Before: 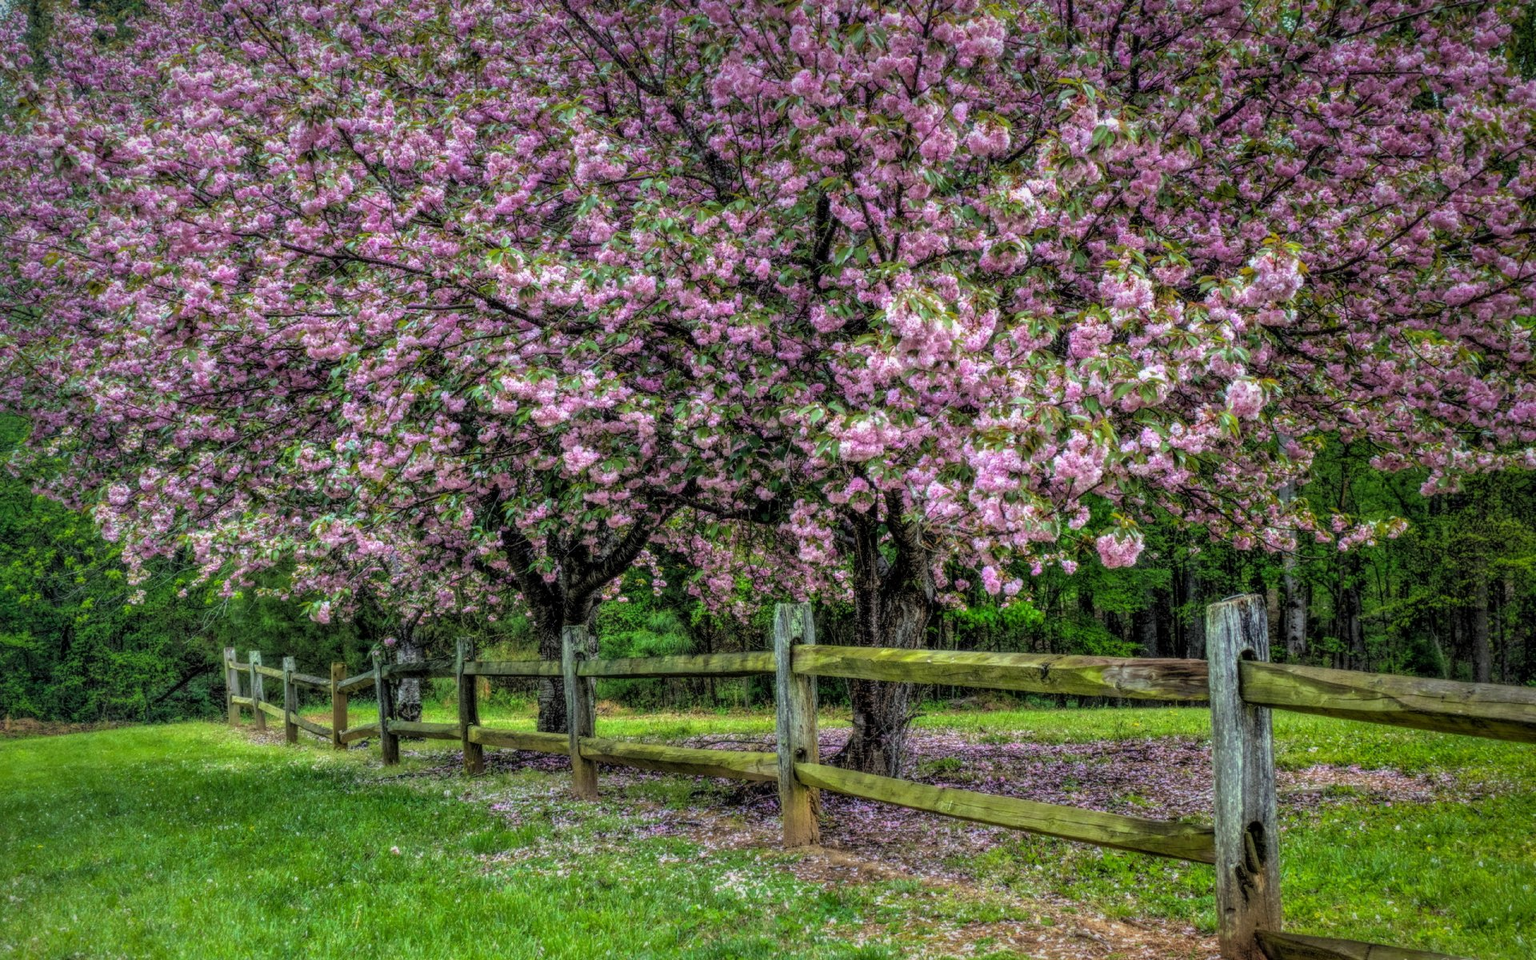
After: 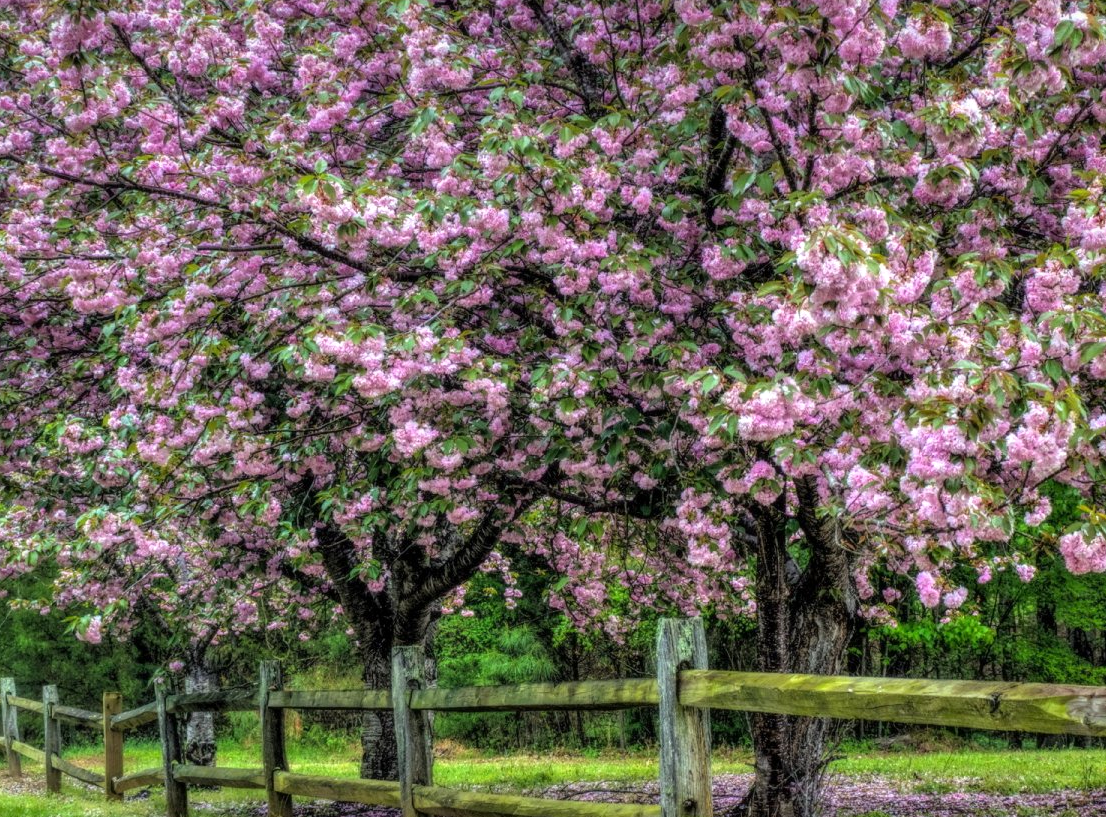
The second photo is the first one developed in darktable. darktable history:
crop: left 16.236%, top 11.337%, right 26.128%, bottom 20.517%
exposure: exposure 0.215 EV
